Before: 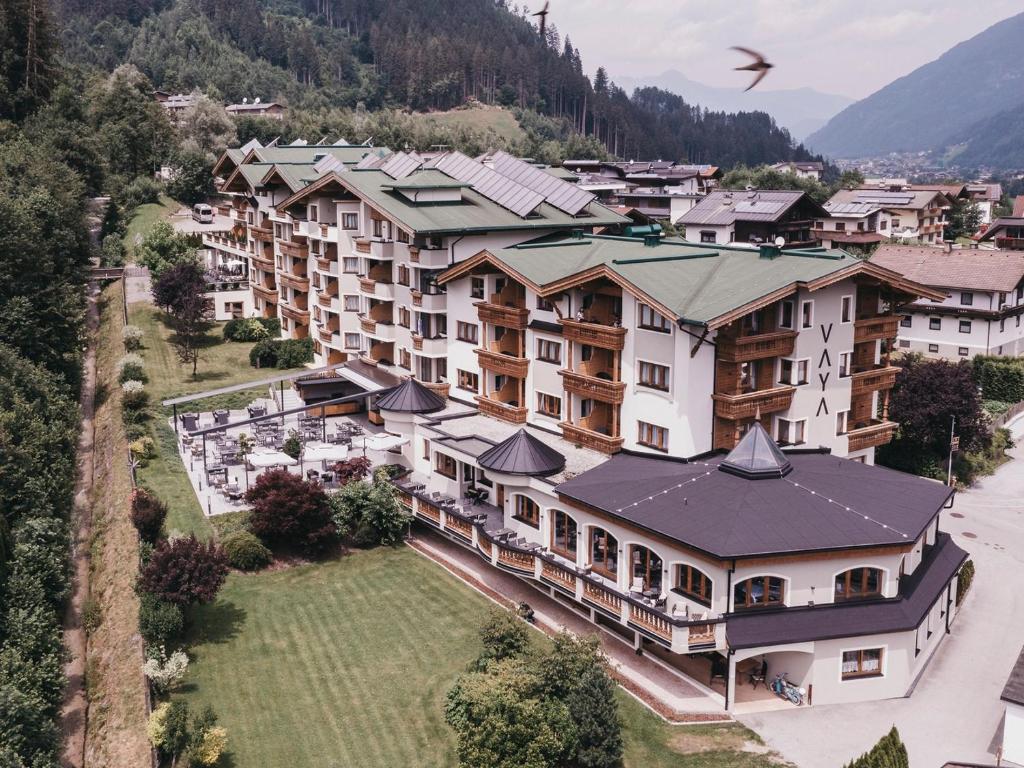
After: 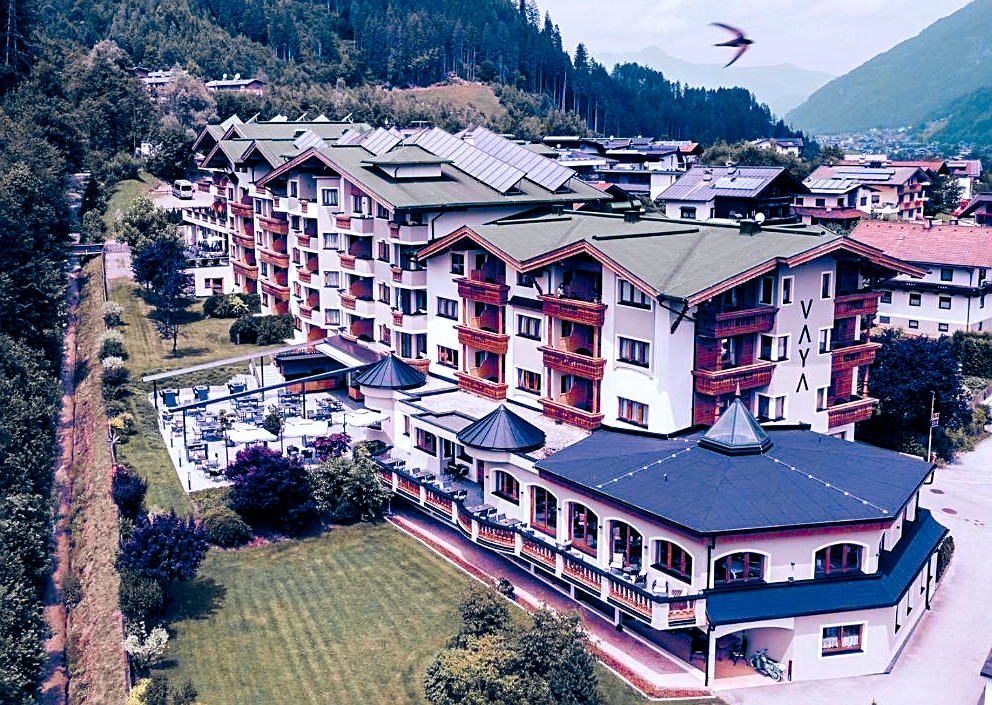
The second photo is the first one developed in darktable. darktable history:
sharpen: on, module defaults
crop: left 1.964%, top 3.251%, right 1.122%, bottom 4.933%
color zones: curves: ch0 [(0.257, 0.558) (0.75, 0.565)]; ch1 [(0.004, 0.857) (0.14, 0.416) (0.257, 0.695) (0.442, 0.032) (0.736, 0.266) (0.891, 0.741)]; ch2 [(0, 0.623) (0.112, 0.436) (0.271, 0.474) (0.516, 0.64) (0.743, 0.286)]
color balance rgb: shadows lift › luminance -41.13%, shadows lift › chroma 14.13%, shadows lift › hue 260°, power › luminance -3.76%, power › chroma 0.56%, power › hue 40.37°, highlights gain › luminance 16.81%, highlights gain › chroma 2.94%, highlights gain › hue 260°, global offset › luminance -0.29%, global offset › chroma 0.31%, global offset › hue 260°, perceptual saturation grading › global saturation 20%, perceptual saturation grading › highlights -13.92%, perceptual saturation grading › shadows 50%
